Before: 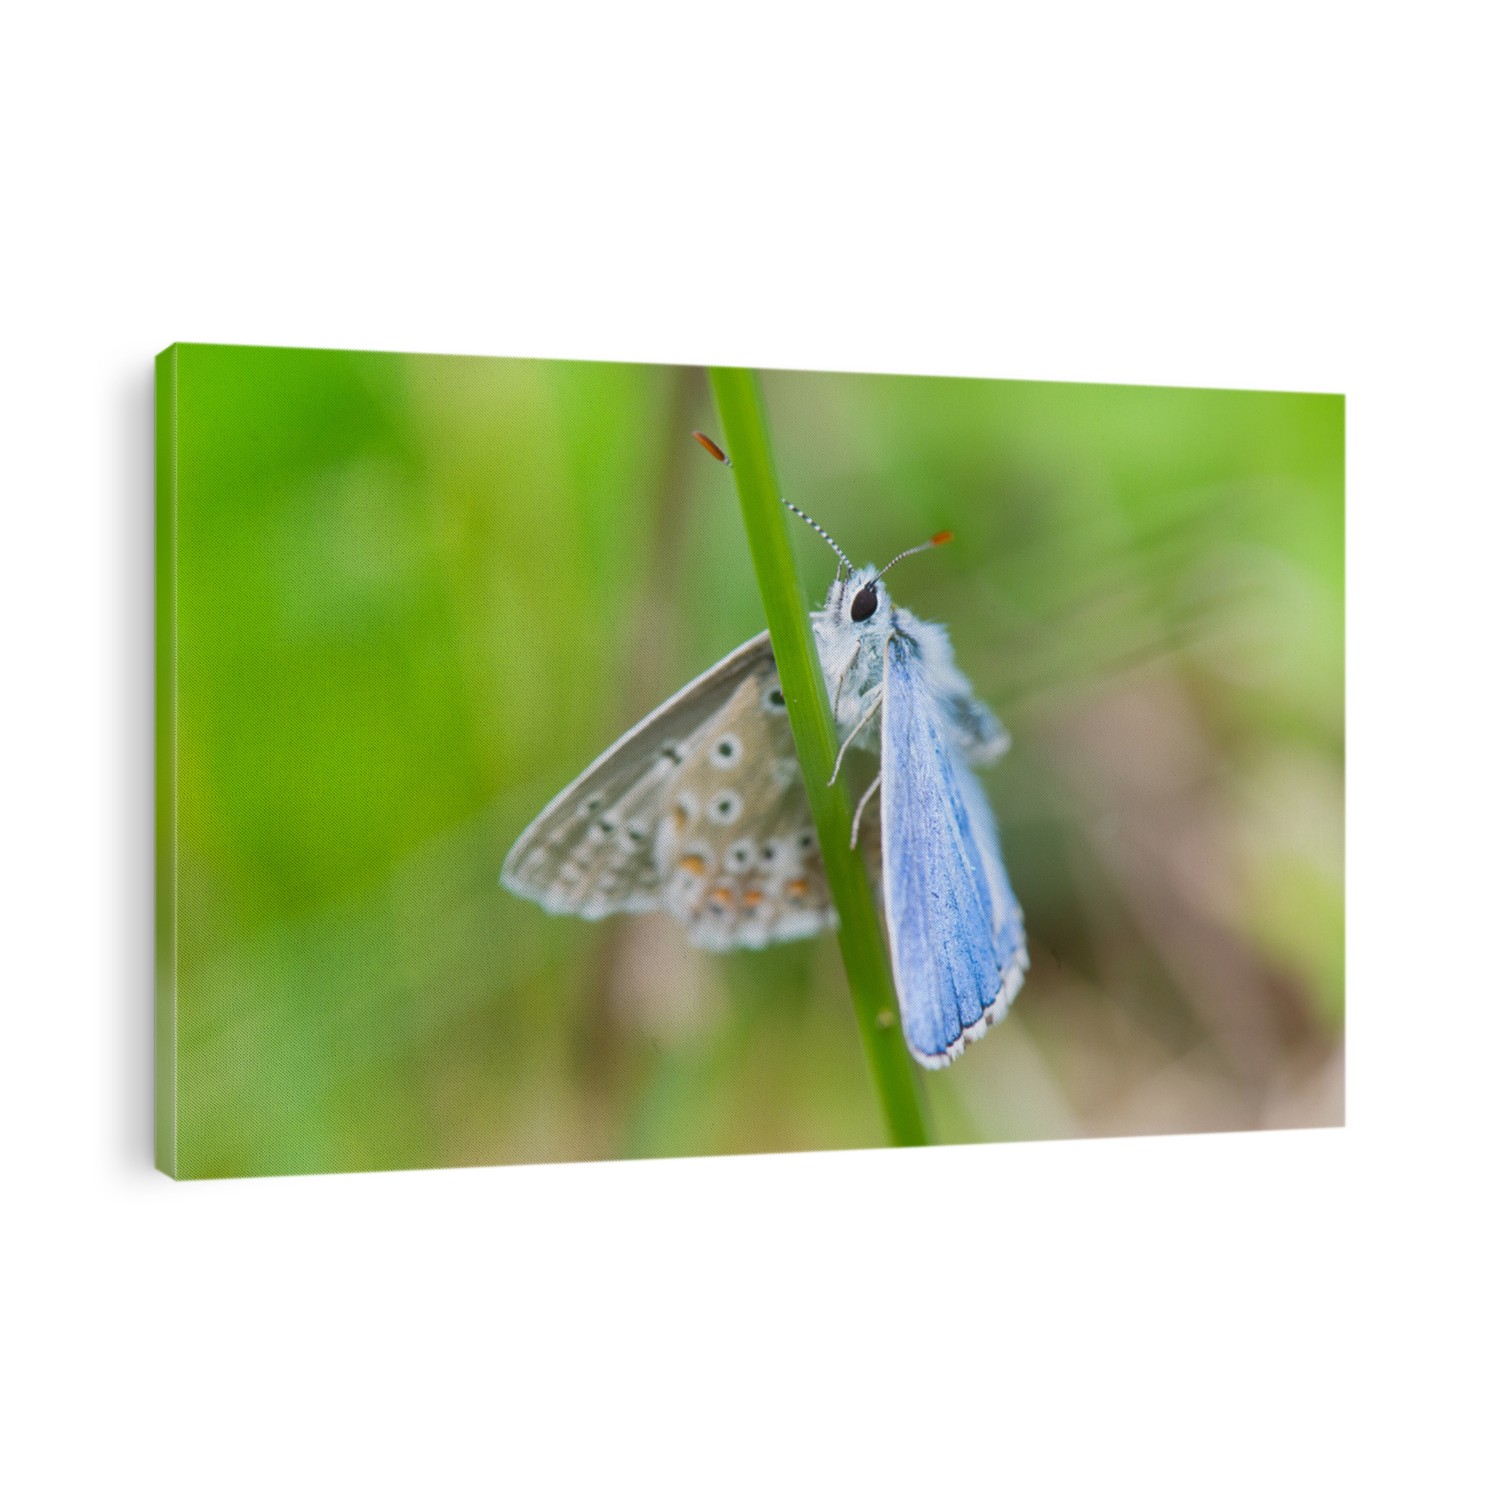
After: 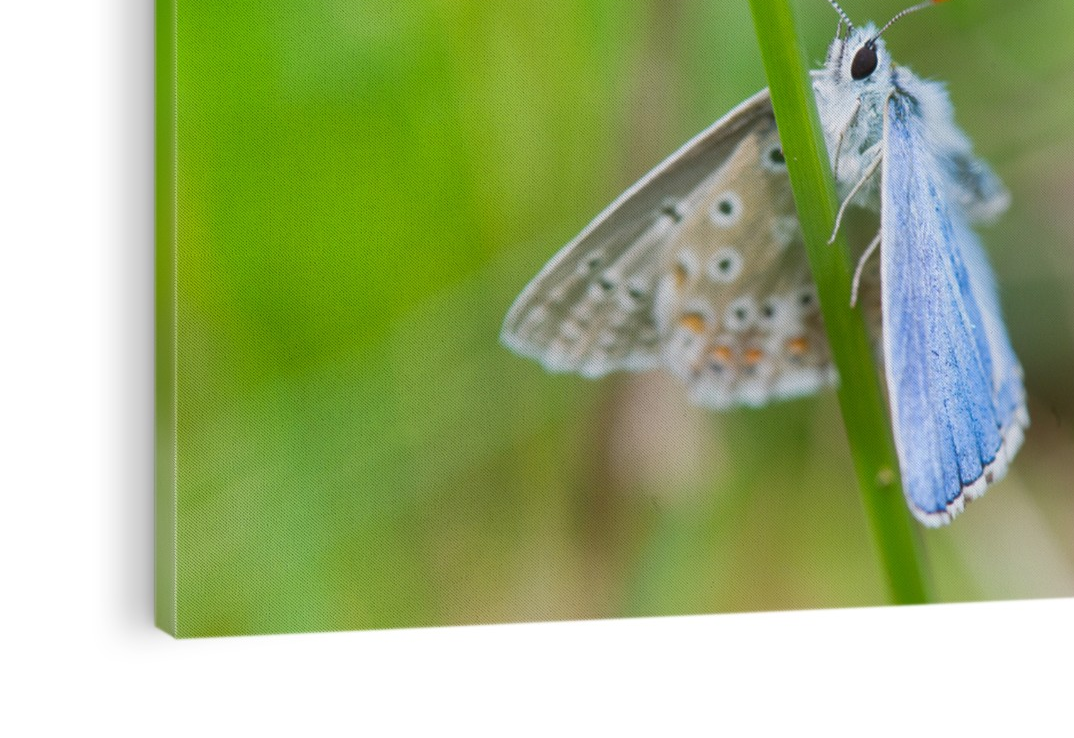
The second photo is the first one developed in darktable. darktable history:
crop: top 36.192%, right 28.372%, bottom 14.581%
